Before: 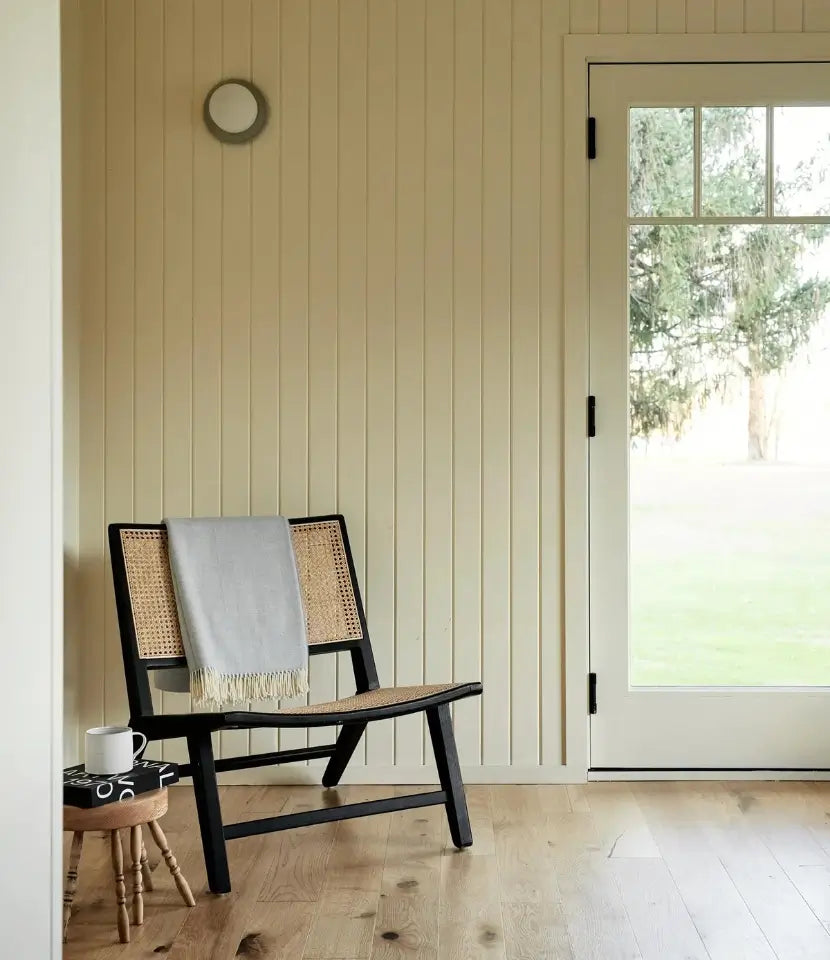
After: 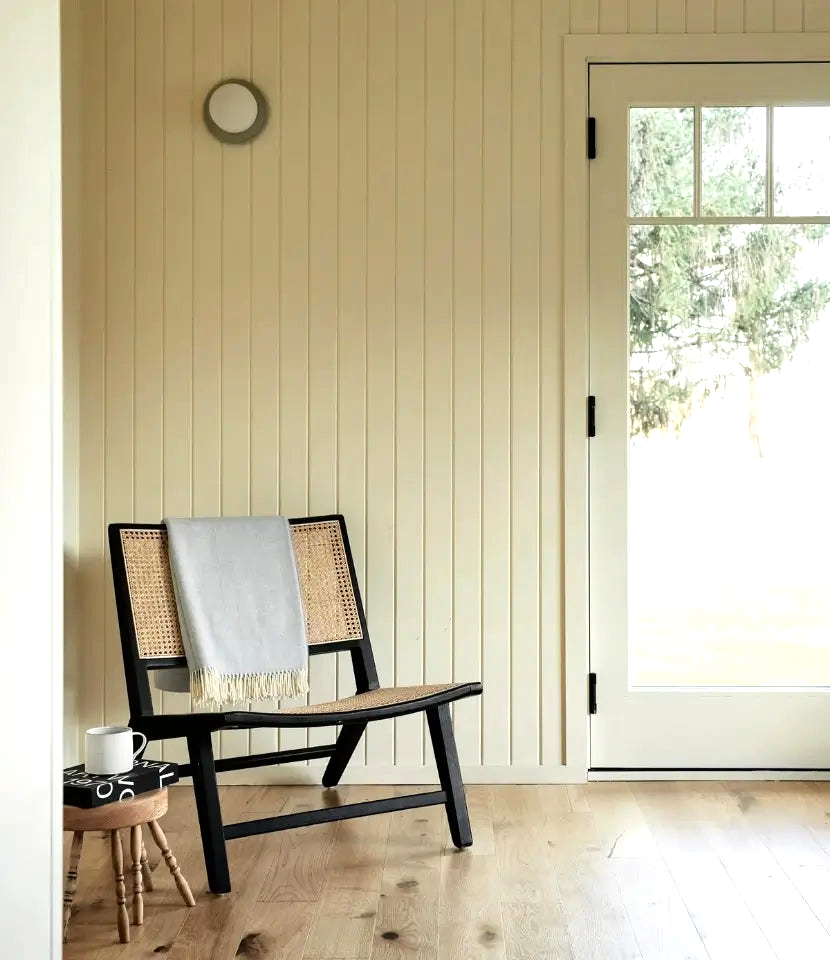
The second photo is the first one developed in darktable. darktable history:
tone equalizer: -8 EV -0.444 EV, -7 EV -0.37 EV, -6 EV -0.297 EV, -5 EV -0.186 EV, -3 EV 0.235 EV, -2 EV 0.319 EV, -1 EV 0.399 EV, +0 EV 0.439 EV
